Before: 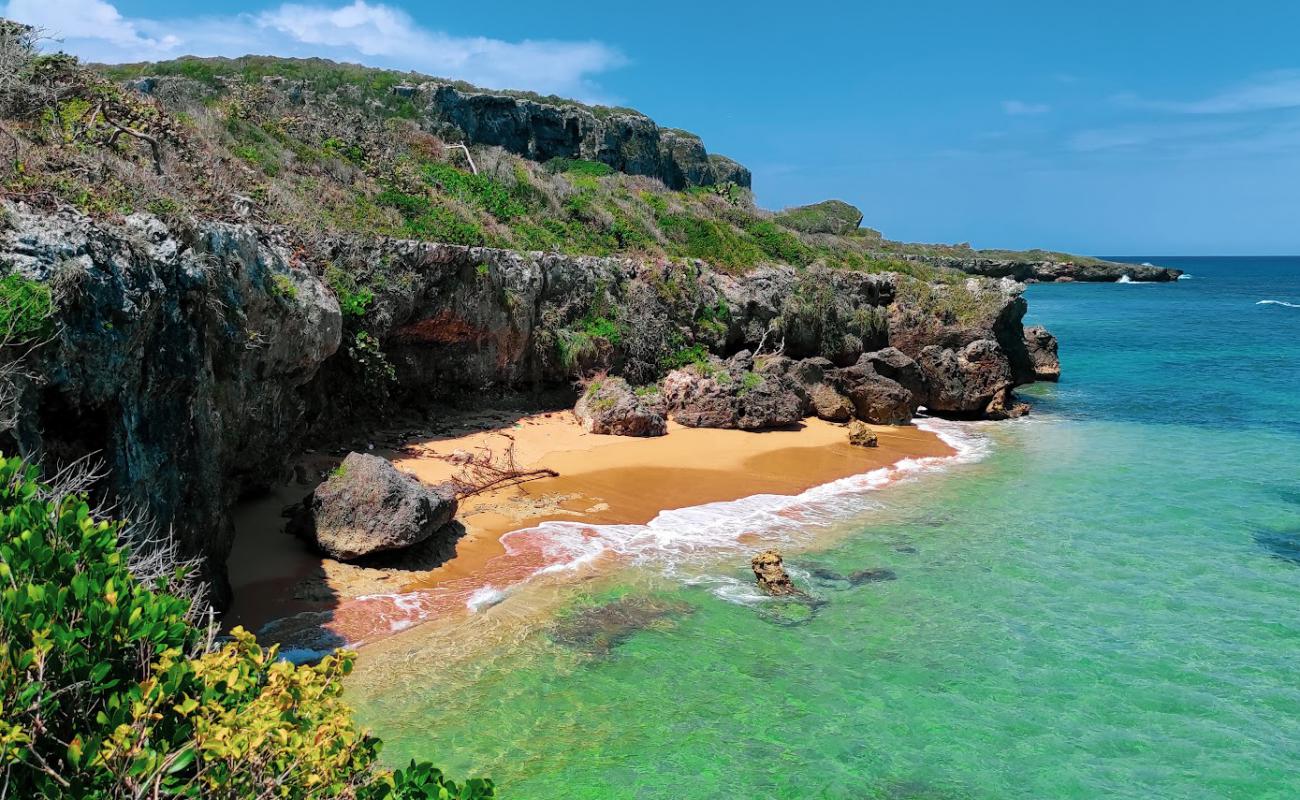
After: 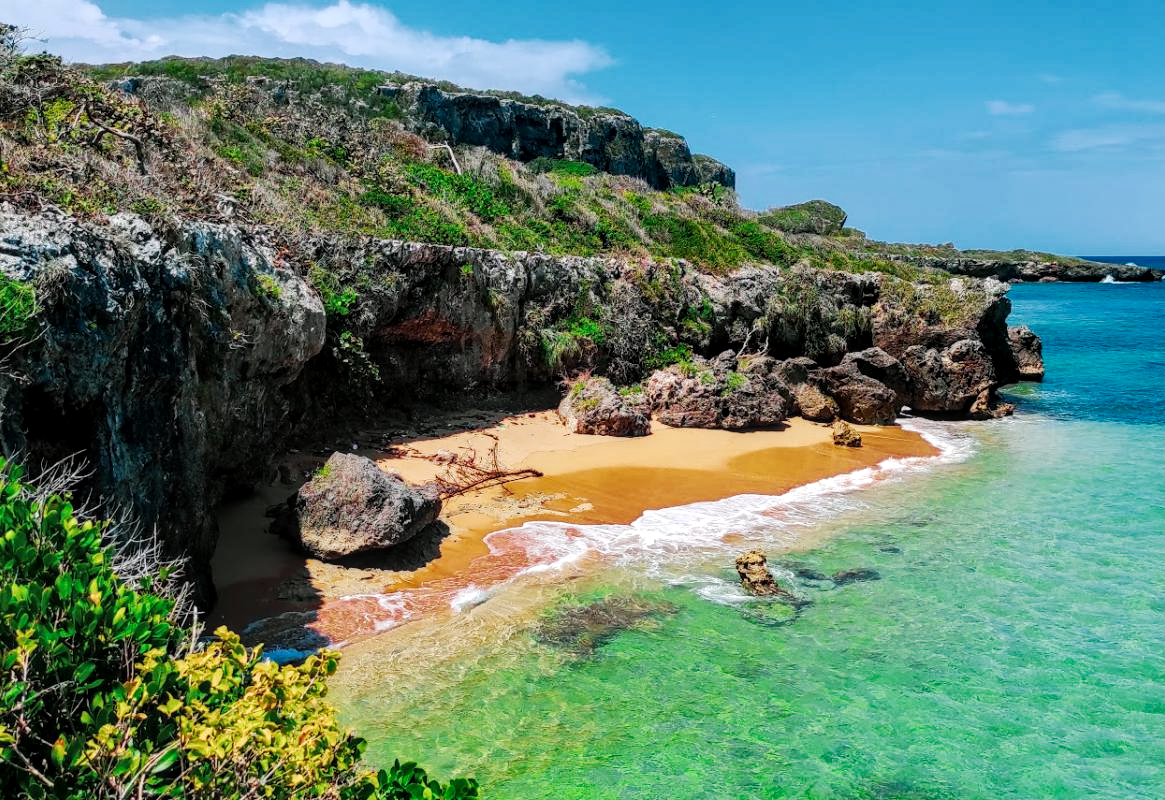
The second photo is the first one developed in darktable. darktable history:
crop and rotate: left 1.232%, right 9.143%
tone curve: curves: ch0 [(0, 0) (0.003, 0.005) (0.011, 0.011) (0.025, 0.022) (0.044, 0.035) (0.069, 0.051) (0.1, 0.073) (0.136, 0.106) (0.177, 0.147) (0.224, 0.195) (0.277, 0.253) (0.335, 0.315) (0.399, 0.388) (0.468, 0.488) (0.543, 0.586) (0.623, 0.685) (0.709, 0.764) (0.801, 0.838) (0.898, 0.908) (1, 1)], preserve colors none
local contrast: detail 130%
